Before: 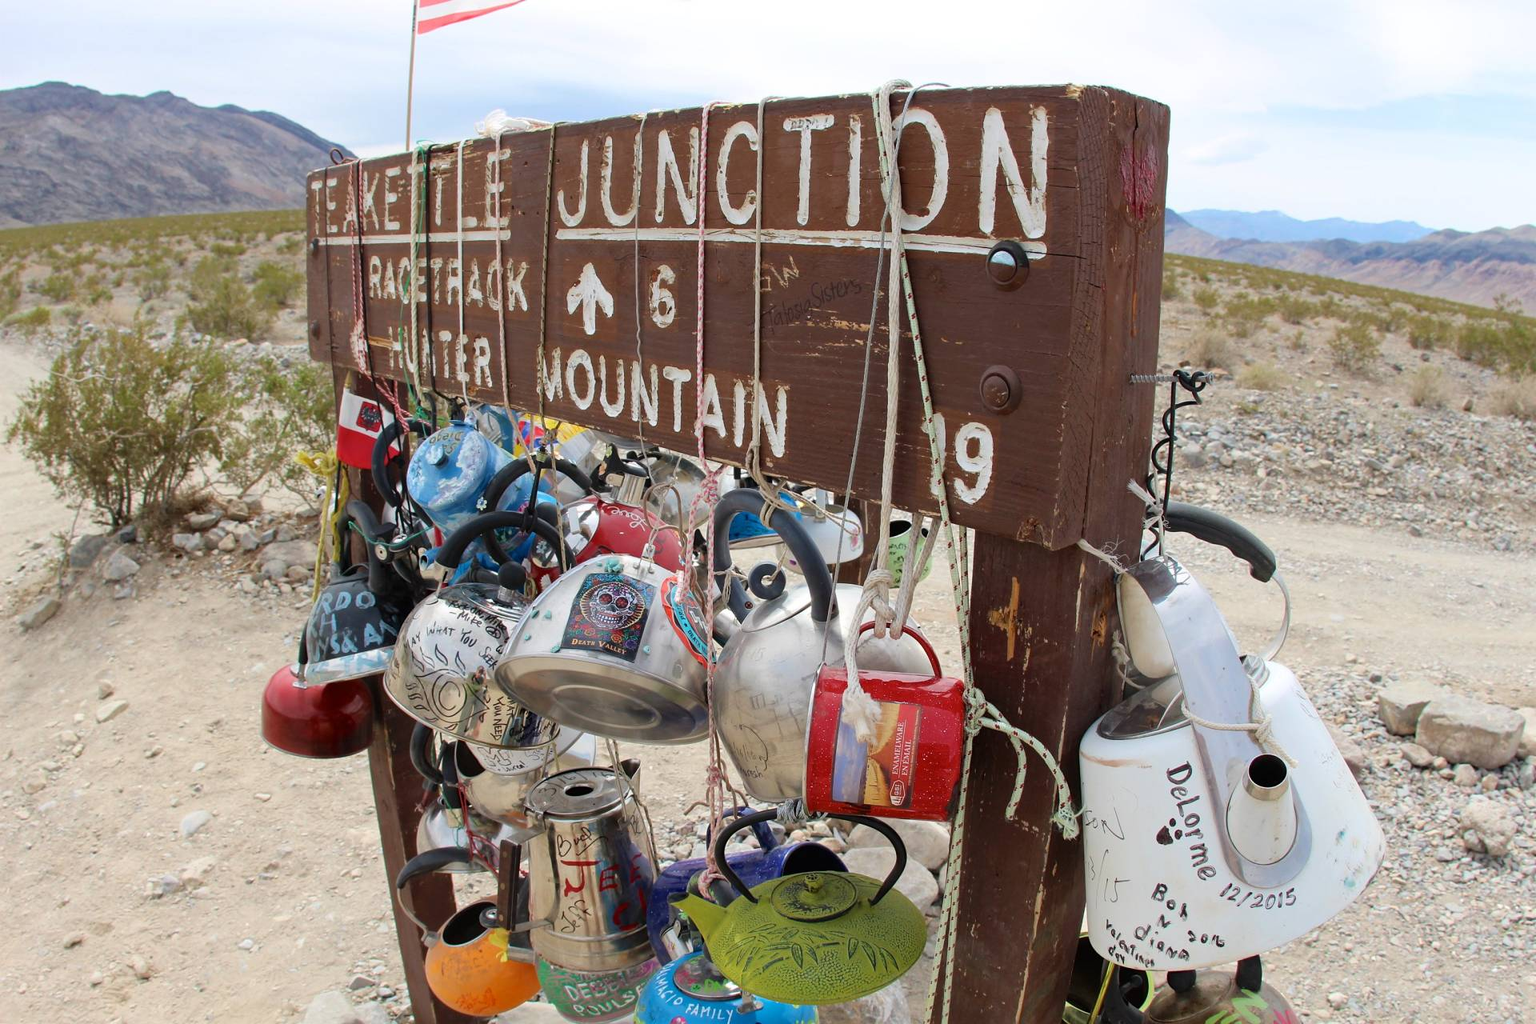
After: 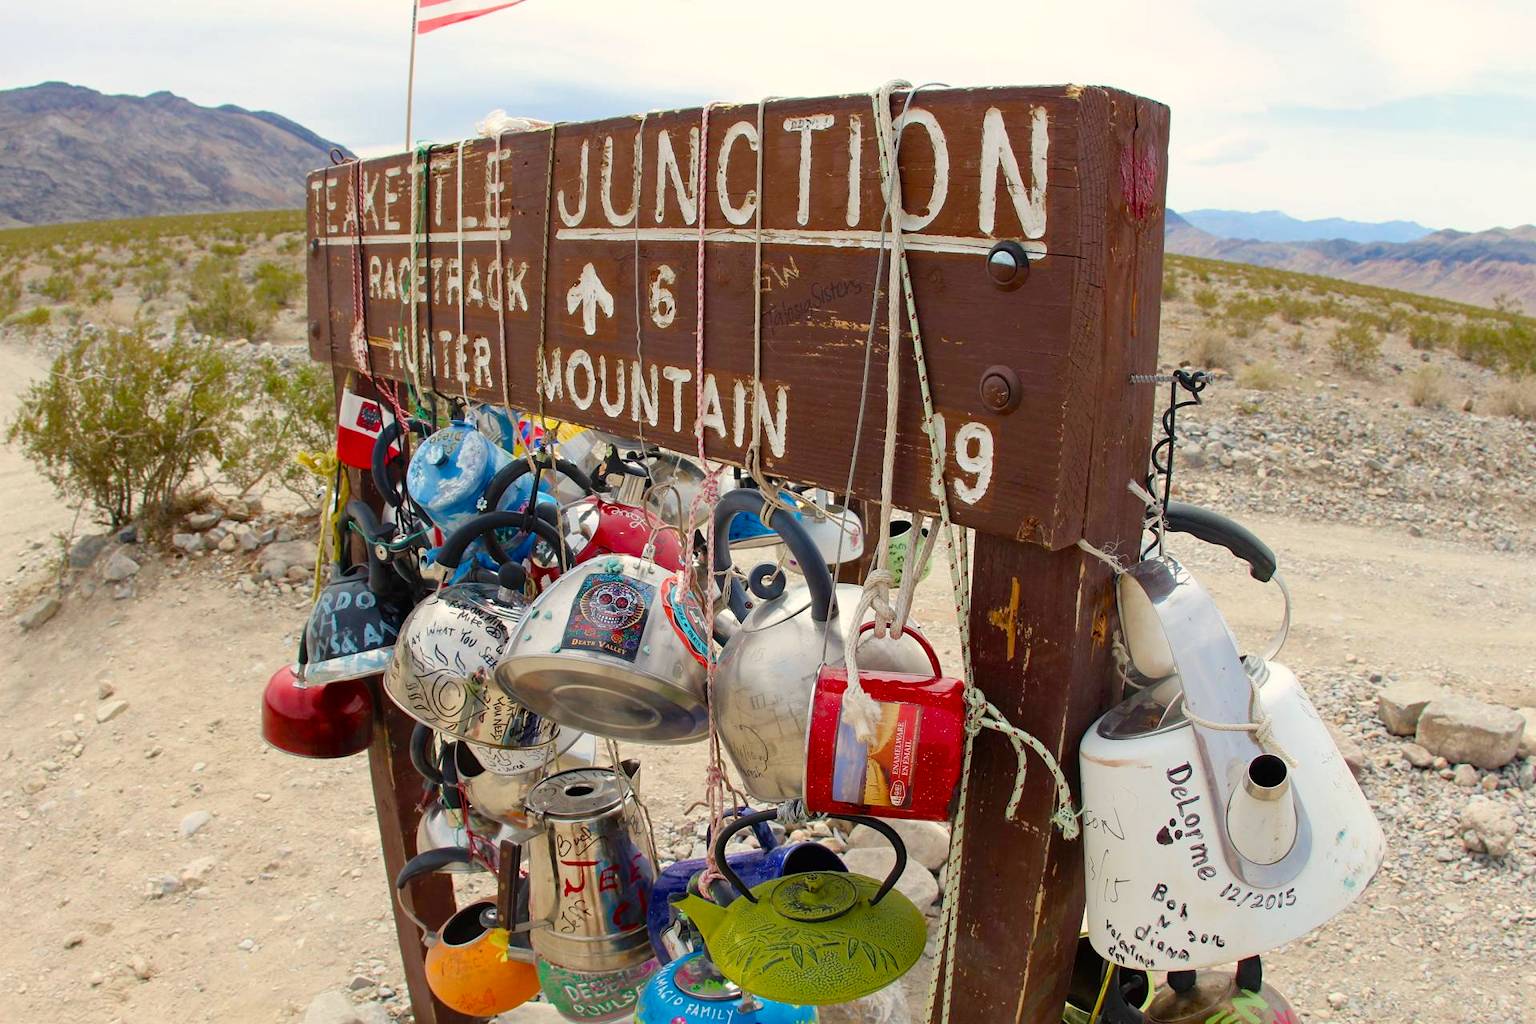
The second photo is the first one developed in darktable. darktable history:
color balance rgb: highlights gain › chroma 3.058%, highlights gain › hue 78.7°, perceptual saturation grading › global saturation 27.516%, perceptual saturation grading › highlights -25.276%, perceptual saturation grading › shadows 25.132%
